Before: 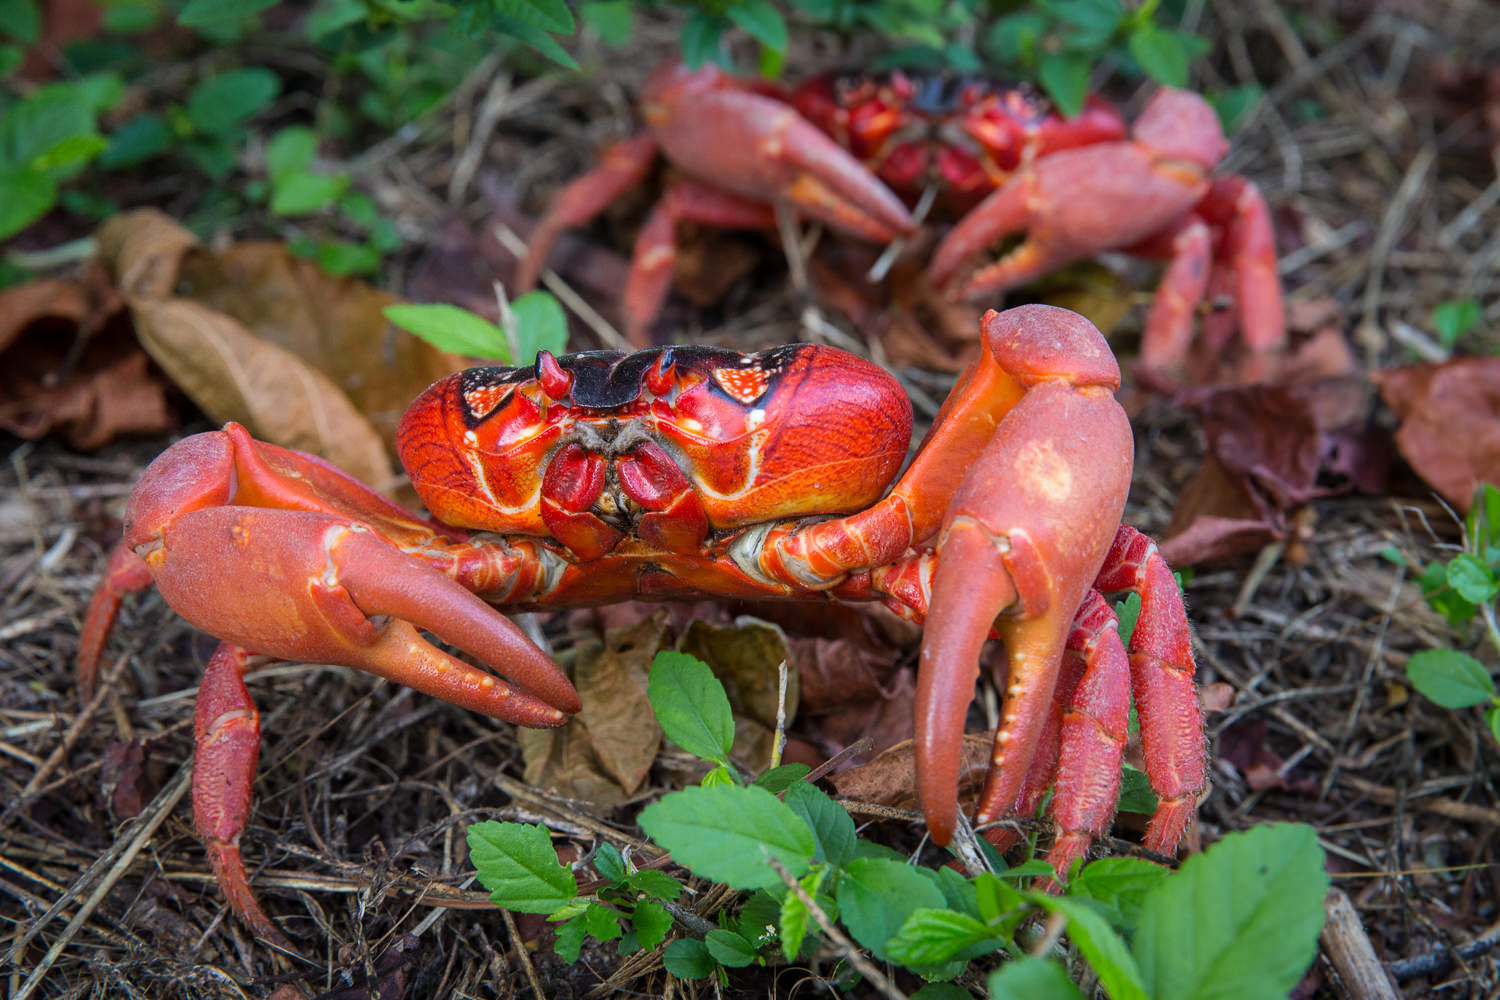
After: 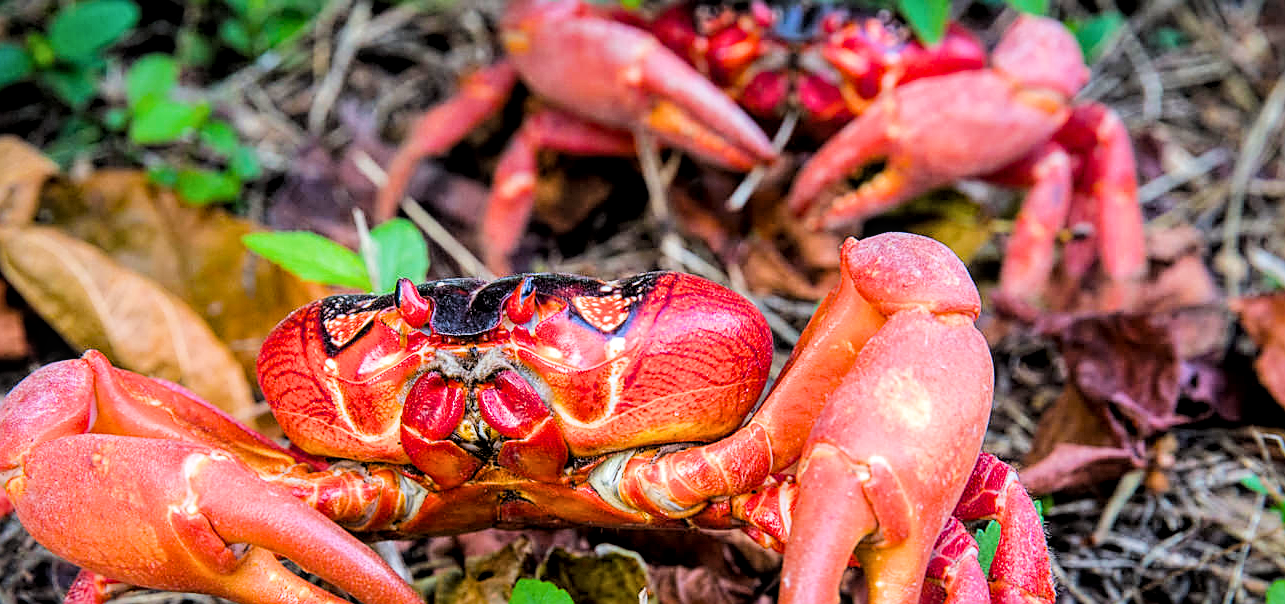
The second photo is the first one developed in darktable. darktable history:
color balance rgb: perceptual saturation grading › global saturation 25%, perceptual brilliance grading › mid-tones 10%, perceptual brilliance grading › shadows 15%, global vibrance 20%
sharpen: on, module defaults
filmic rgb: black relative exposure -5 EV, hardness 2.88, contrast 1.3, highlights saturation mix -30%
local contrast: highlights 99%, shadows 86%, detail 160%, midtone range 0.2
crop and rotate: left 9.345%, top 7.22%, right 4.982%, bottom 32.331%
exposure: black level correction 0, exposure 0.7 EV, compensate exposure bias true, compensate highlight preservation false
